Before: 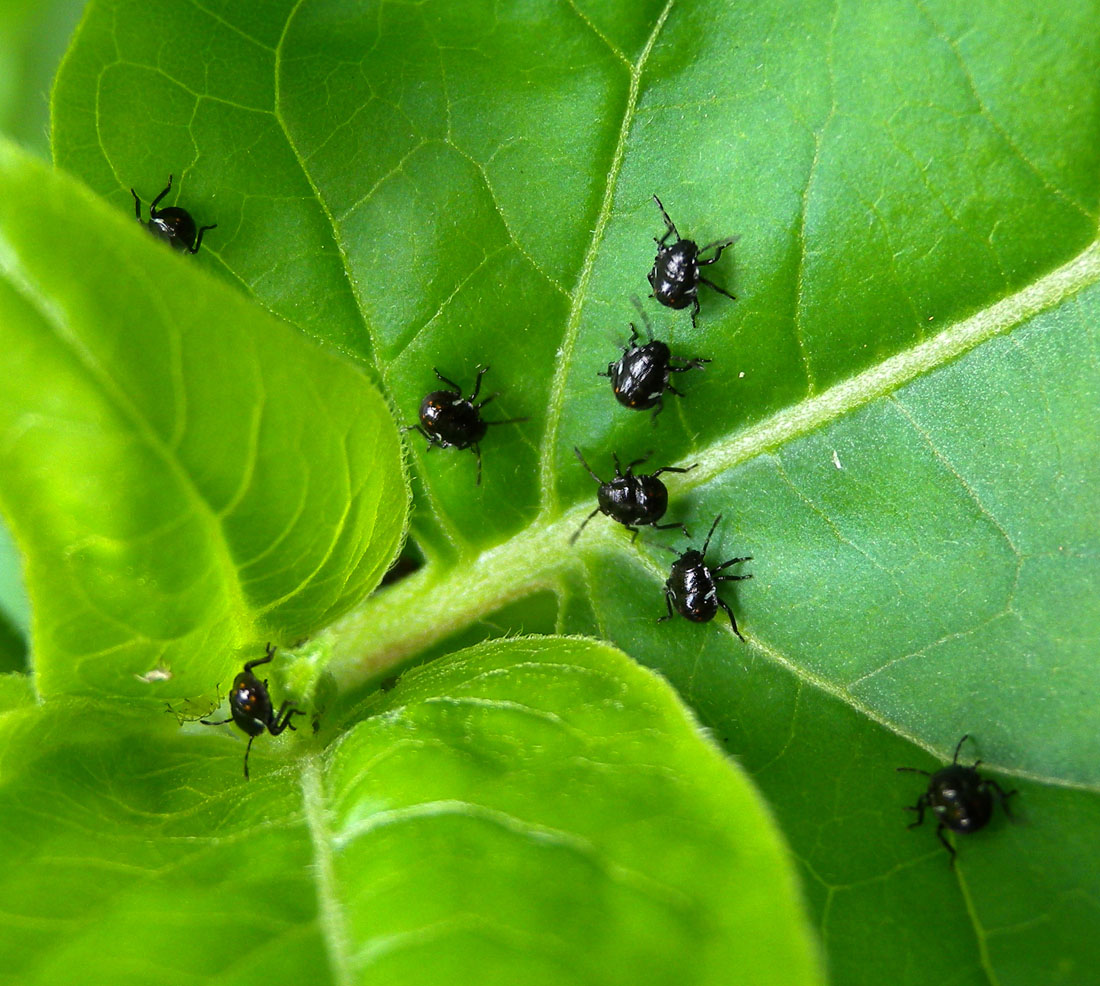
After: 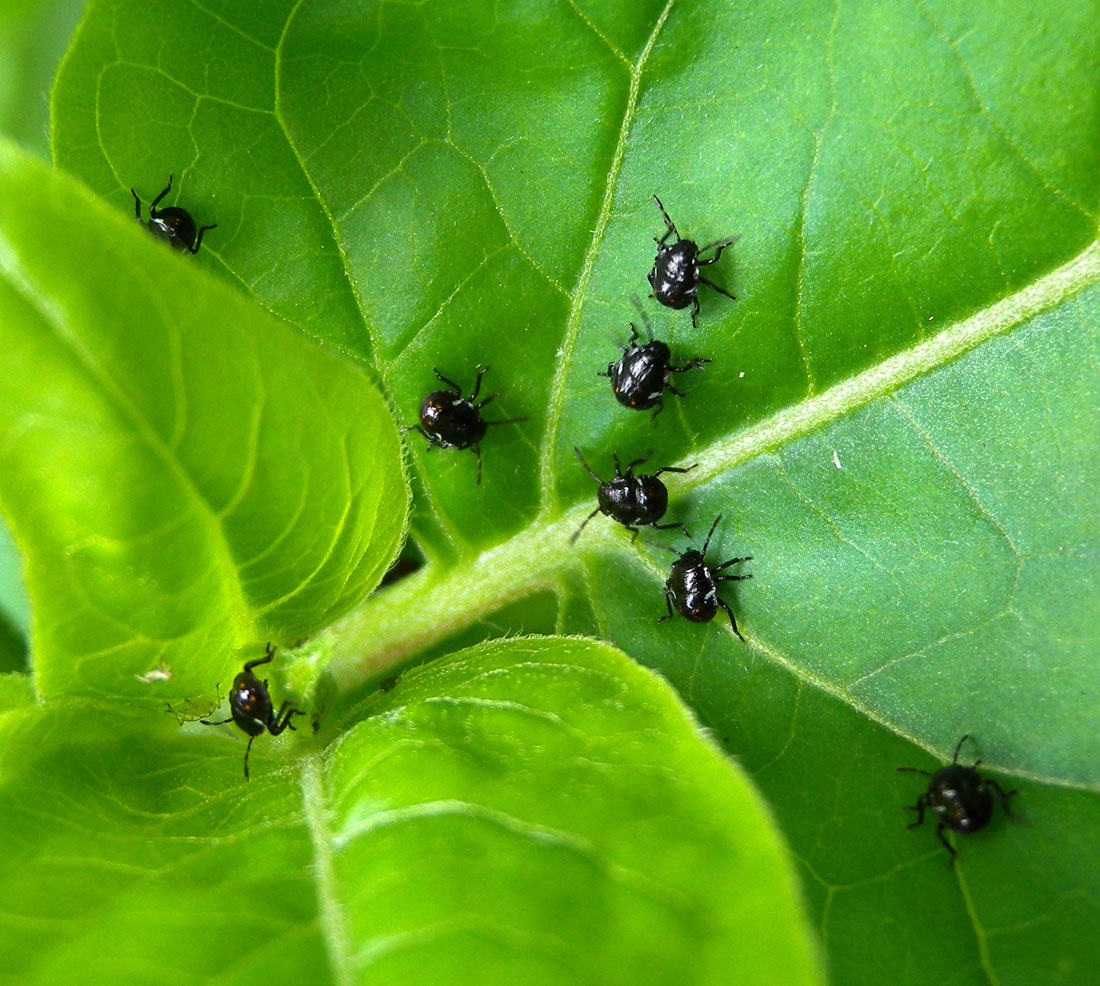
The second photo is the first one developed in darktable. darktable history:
exposure: exposure 0.083 EV, compensate highlight preservation false
